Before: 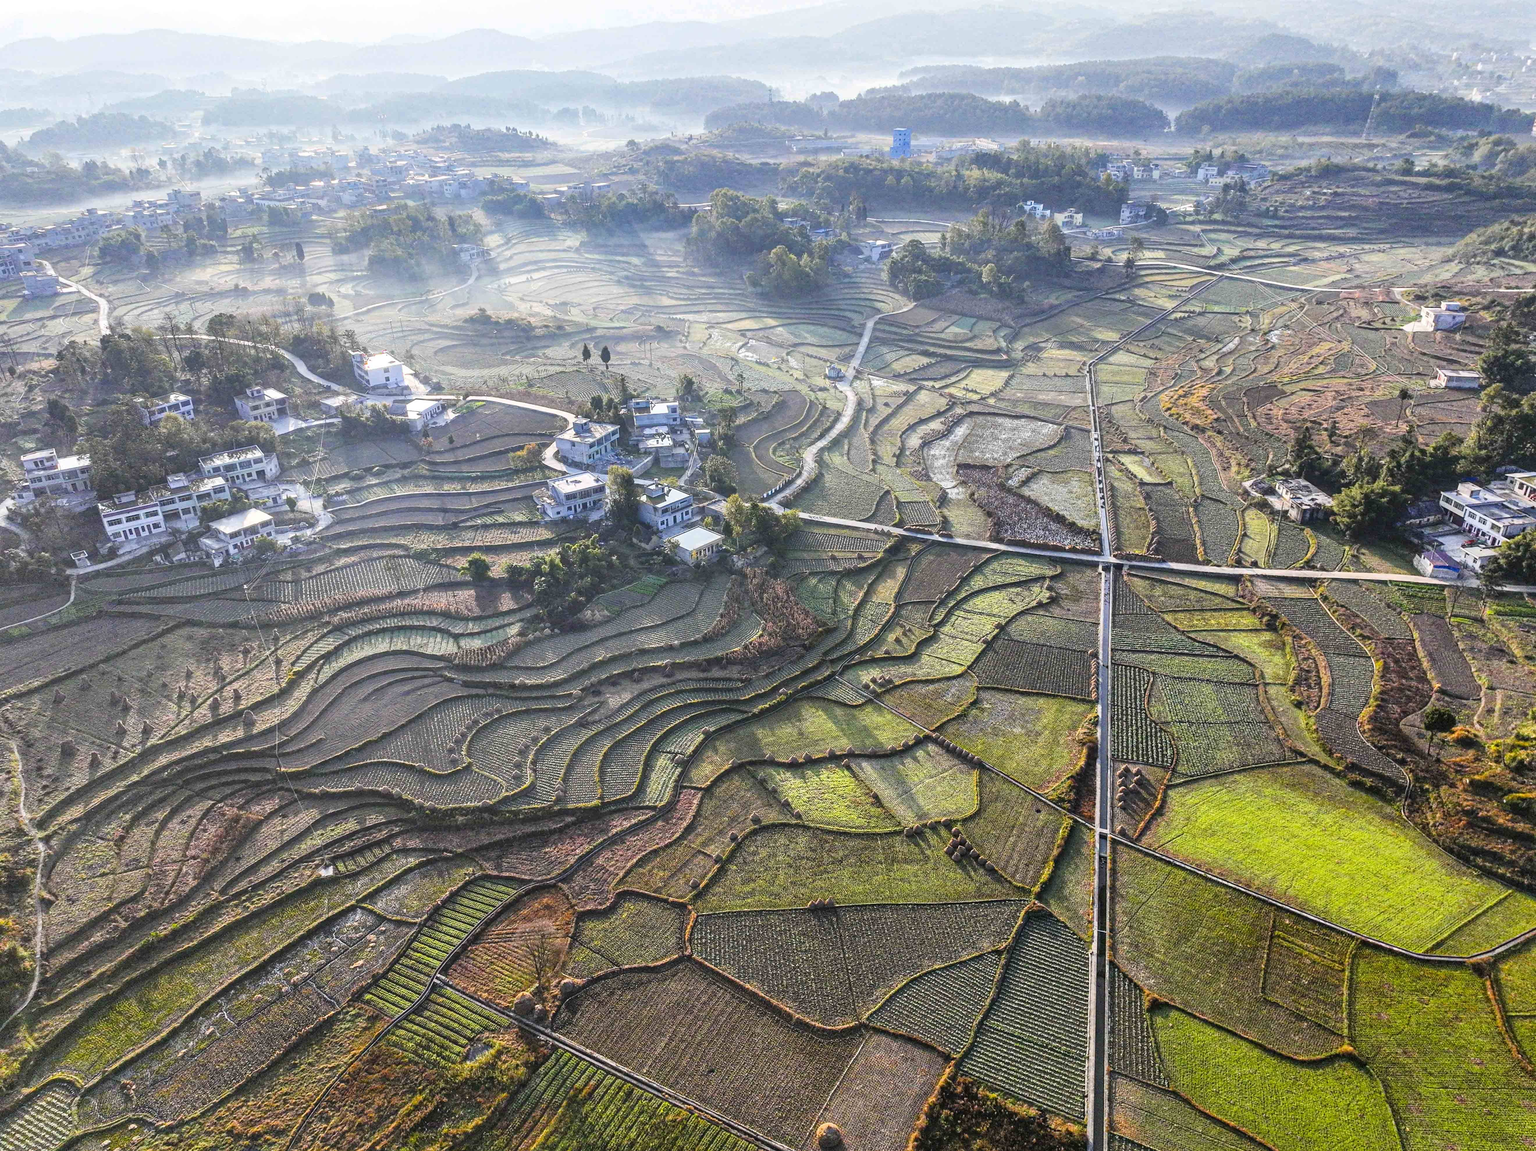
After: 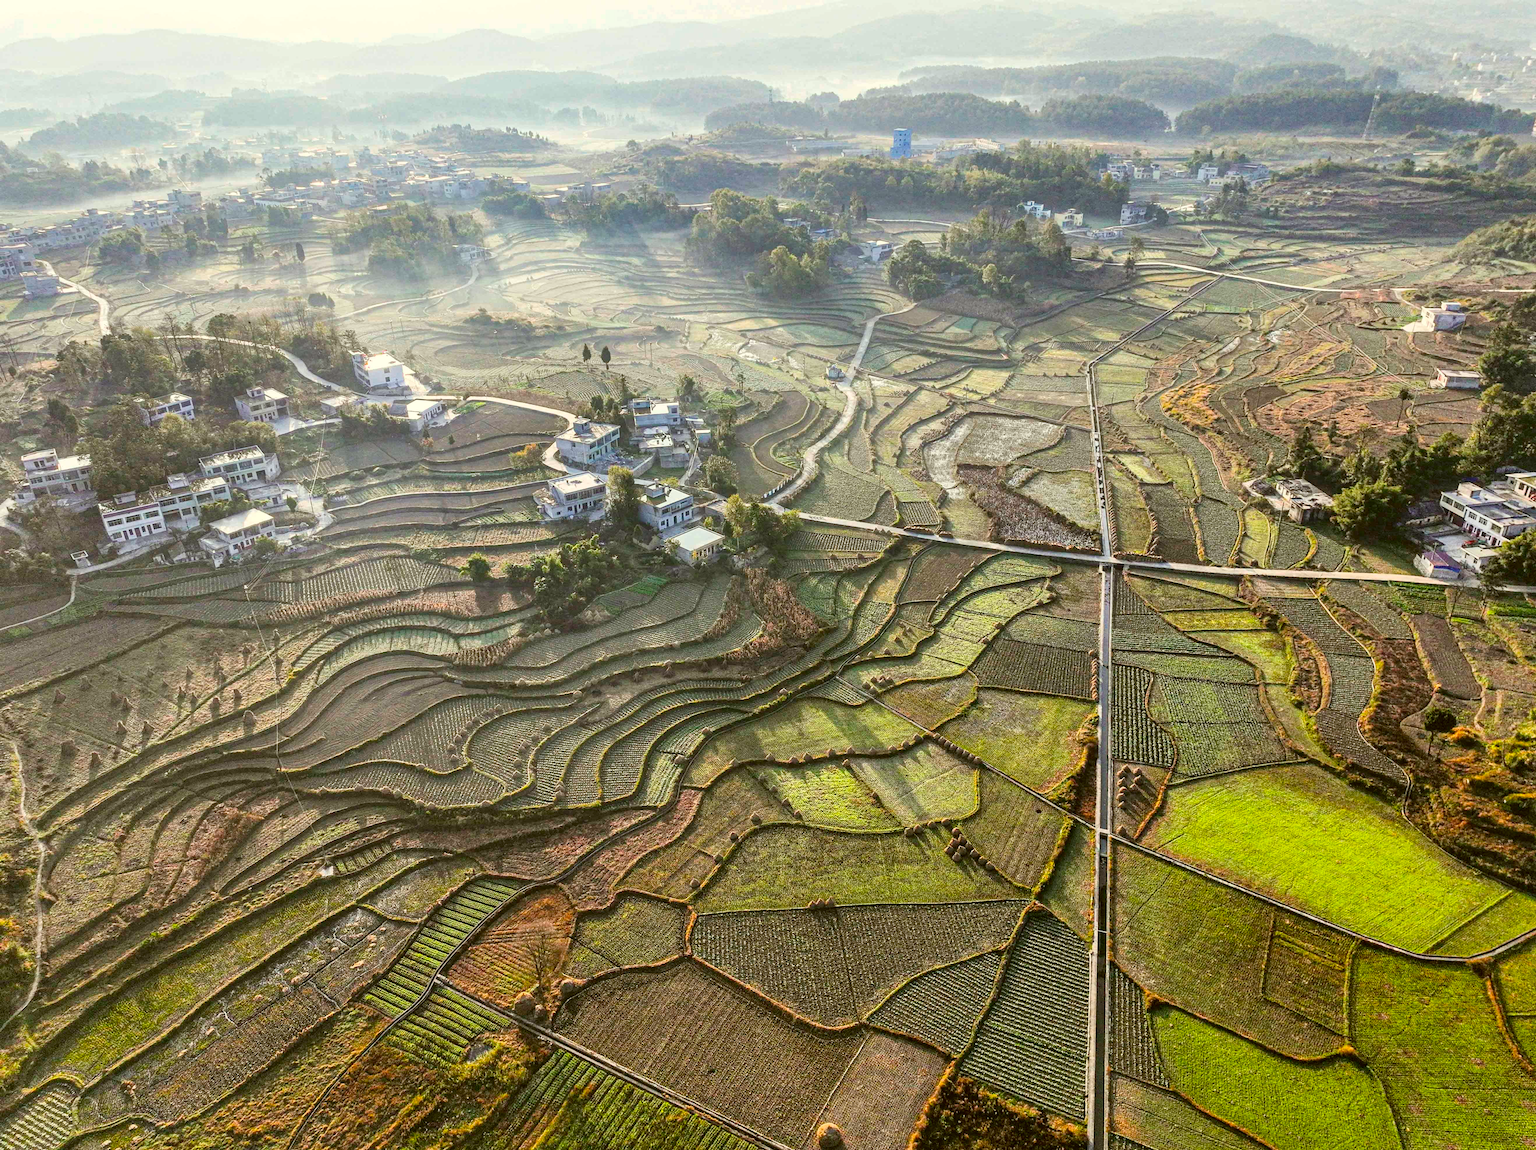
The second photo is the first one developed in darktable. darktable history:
color correction: highlights a* -1.6, highlights b* 10.58, shadows a* 0.689, shadows b* 19.47
